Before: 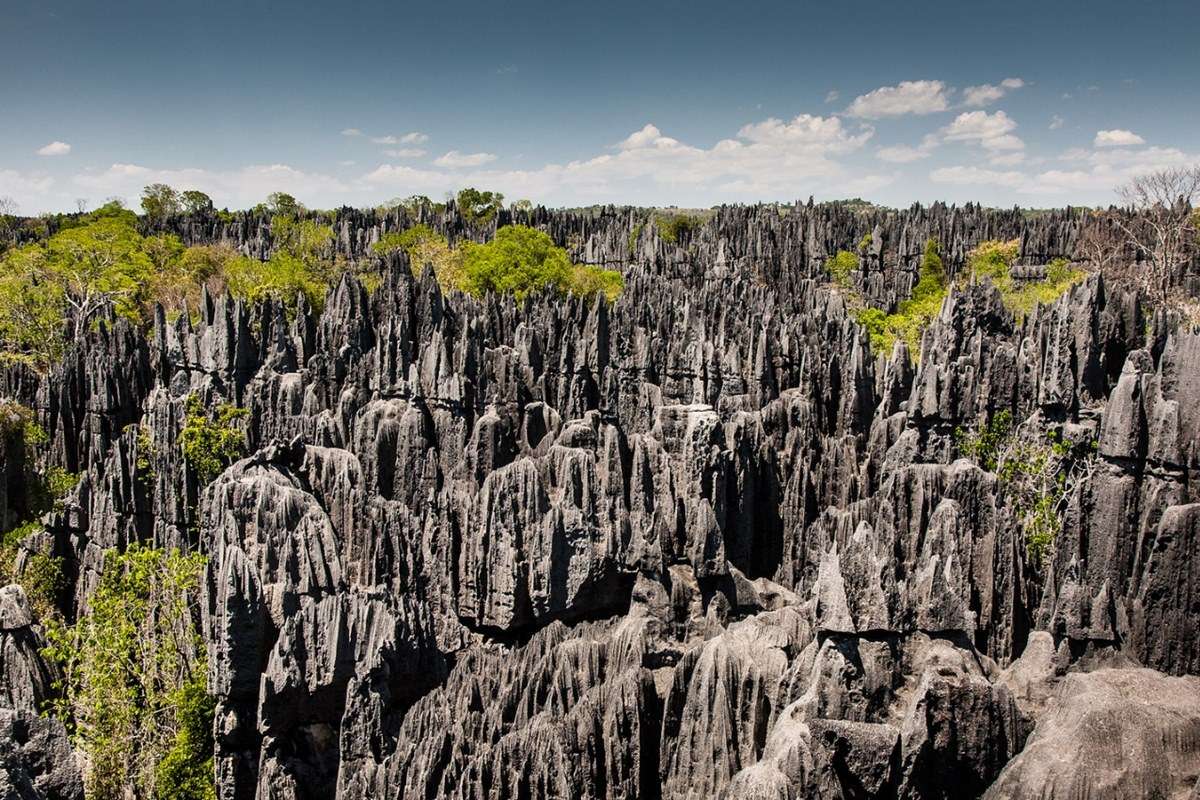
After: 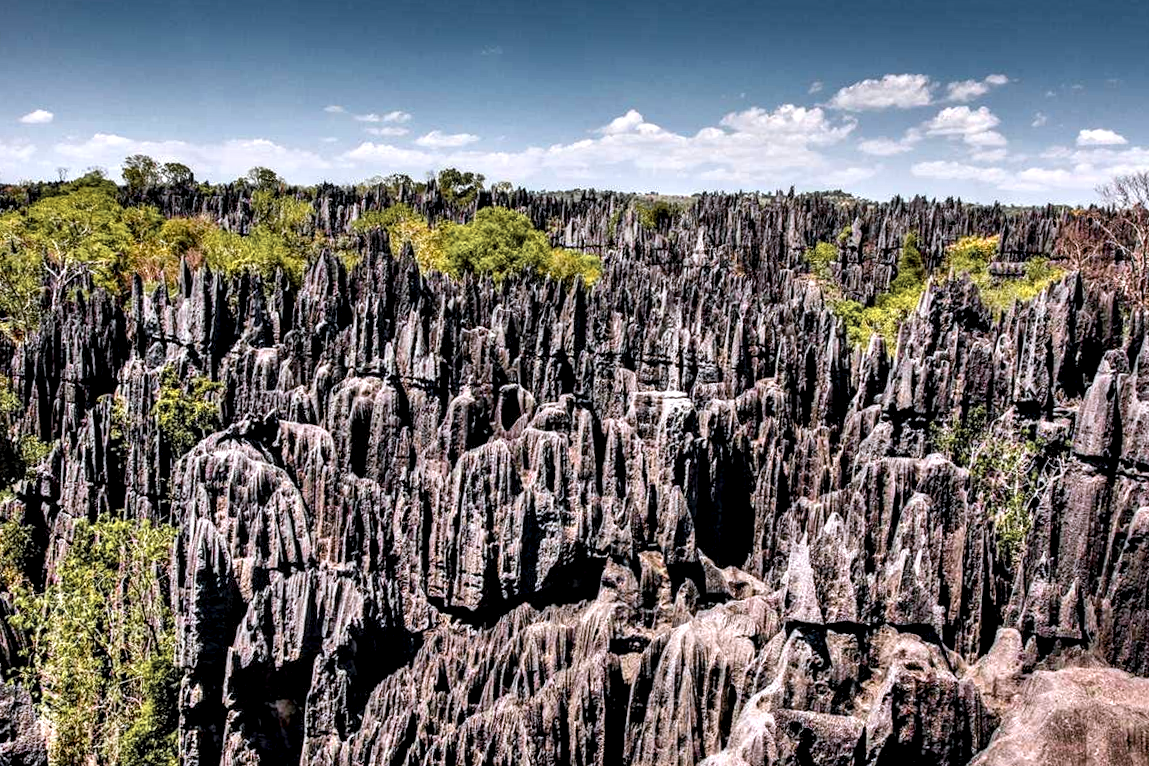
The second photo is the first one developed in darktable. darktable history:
color zones: curves: ch1 [(0, 0.679) (0.143, 0.647) (0.286, 0.261) (0.378, -0.011) (0.571, 0.396) (0.714, 0.399) (0.857, 0.406) (1, 0.679)]
color calibration: illuminant as shot in camera, x 0.358, y 0.373, temperature 4628.91 K
local contrast: detail 150%
crop and rotate: angle -1.69°
shadows and highlights: soften with gaussian
contrast equalizer: y [[0.531, 0.548, 0.559, 0.557, 0.544, 0.527], [0.5 ×6], [0.5 ×6], [0 ×6], [0 ×6]]
color balance rgb: linear chroma grading › global chroma 15%, perceptual saturation grading › global saturation 30%
